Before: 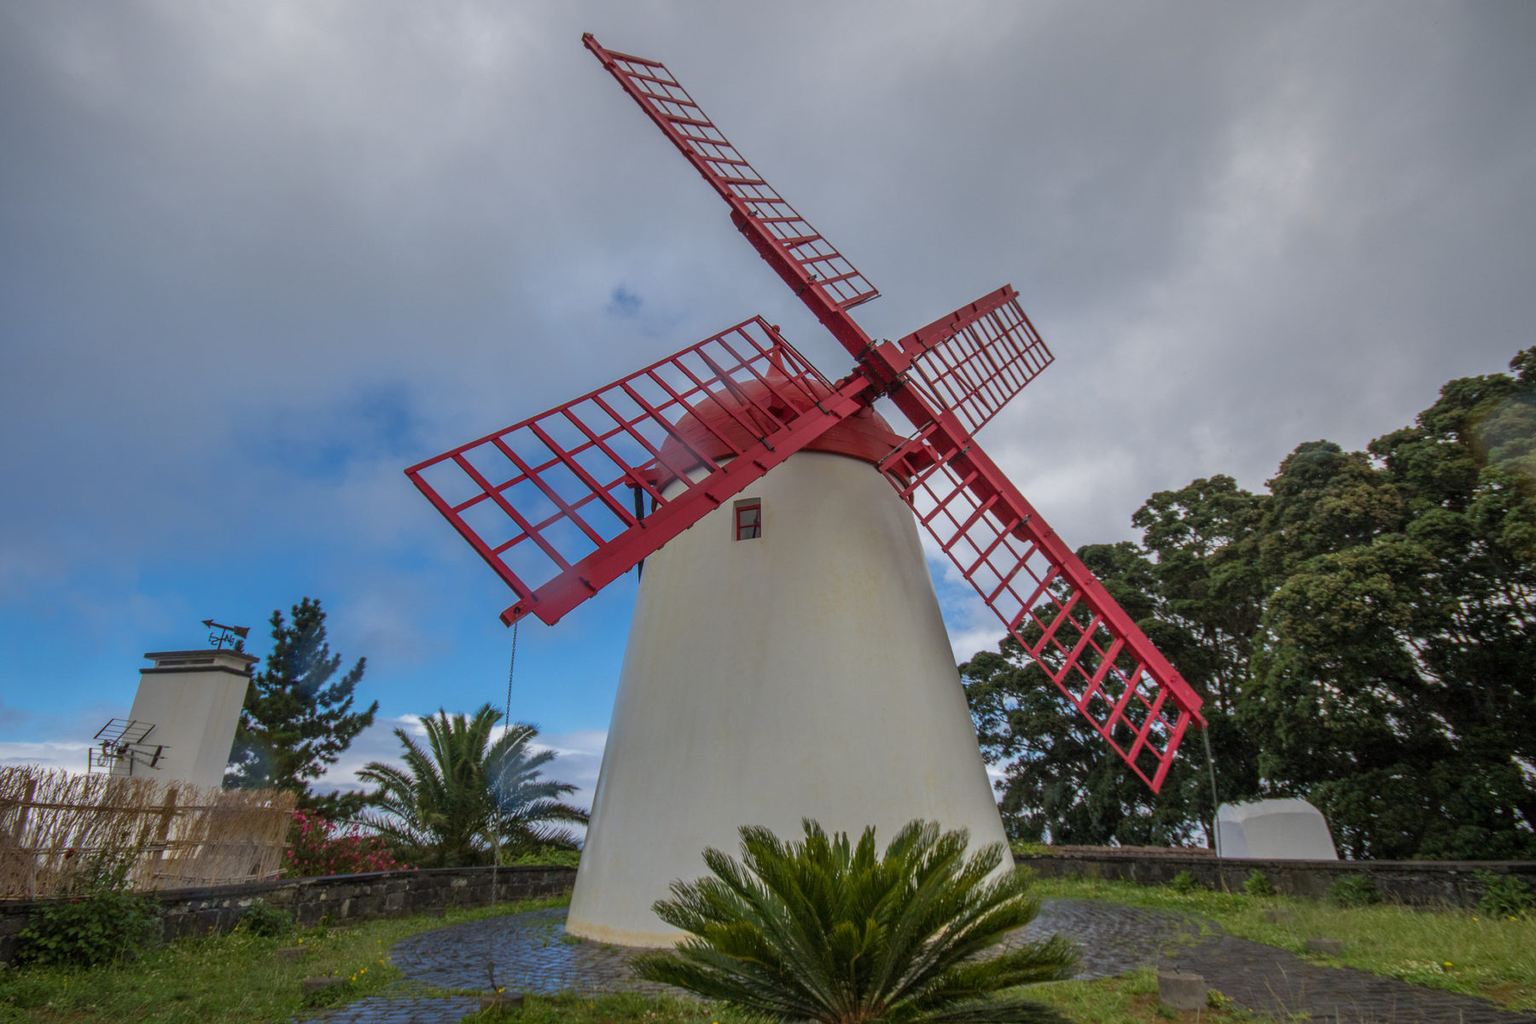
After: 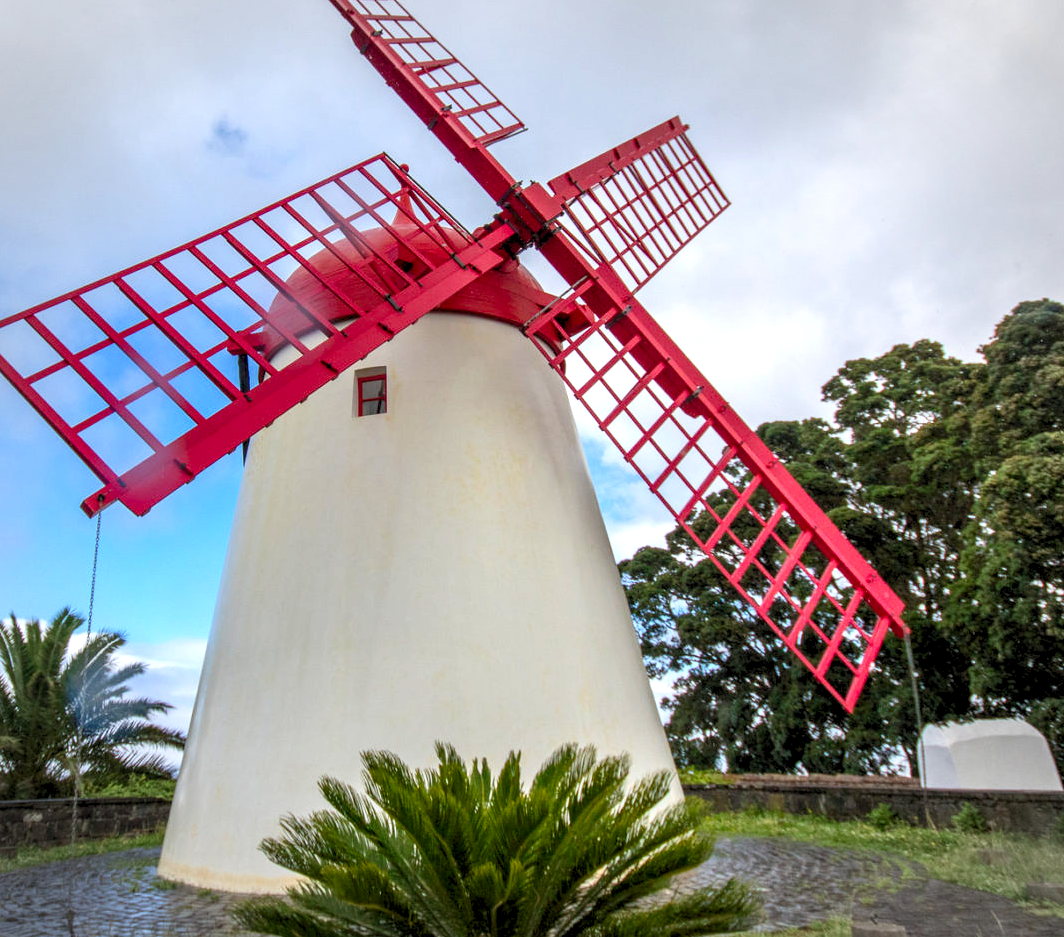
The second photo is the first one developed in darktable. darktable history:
crop and rotate: left 28.099%, top 18.106%, right 12.739%, bottom 3.775%
vignetting: brightness -0.159, automatic ratio true
levels: levels [0.036, 0.364, 0.827]
contrast brightness saturation: contrast 0.215
